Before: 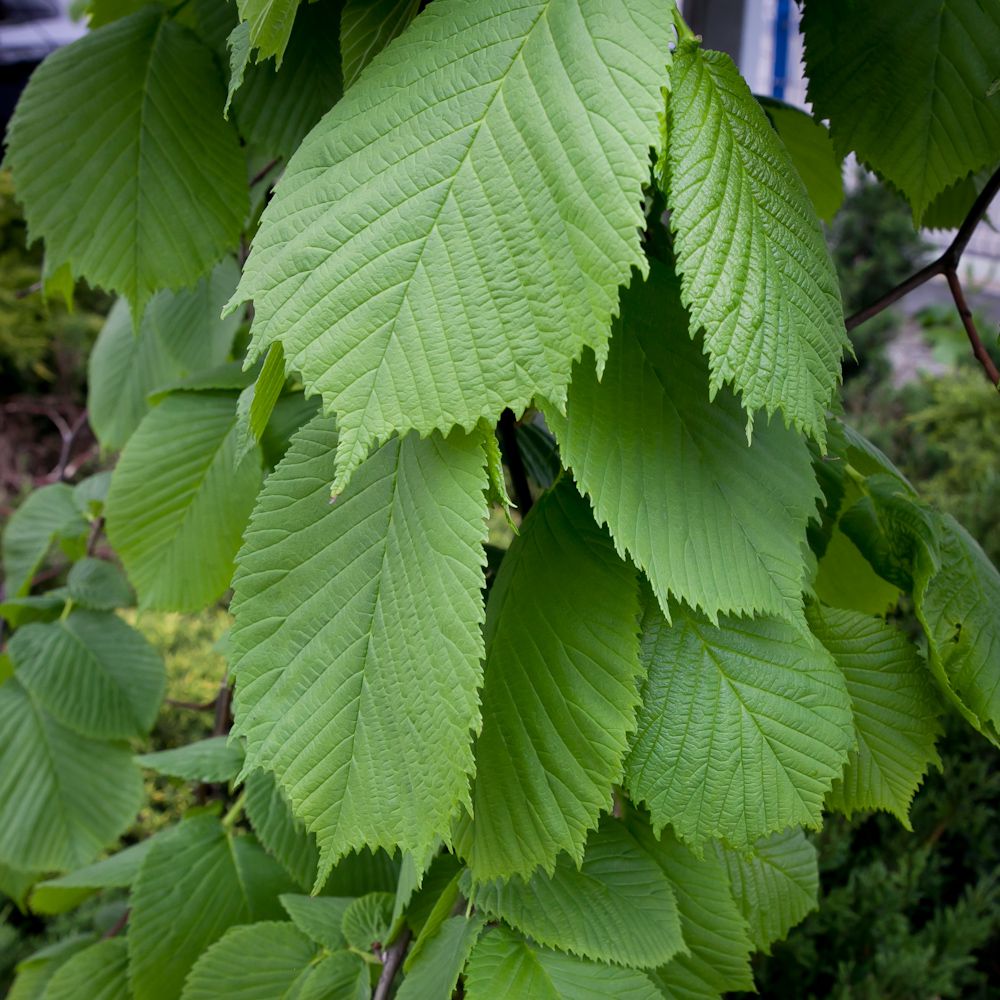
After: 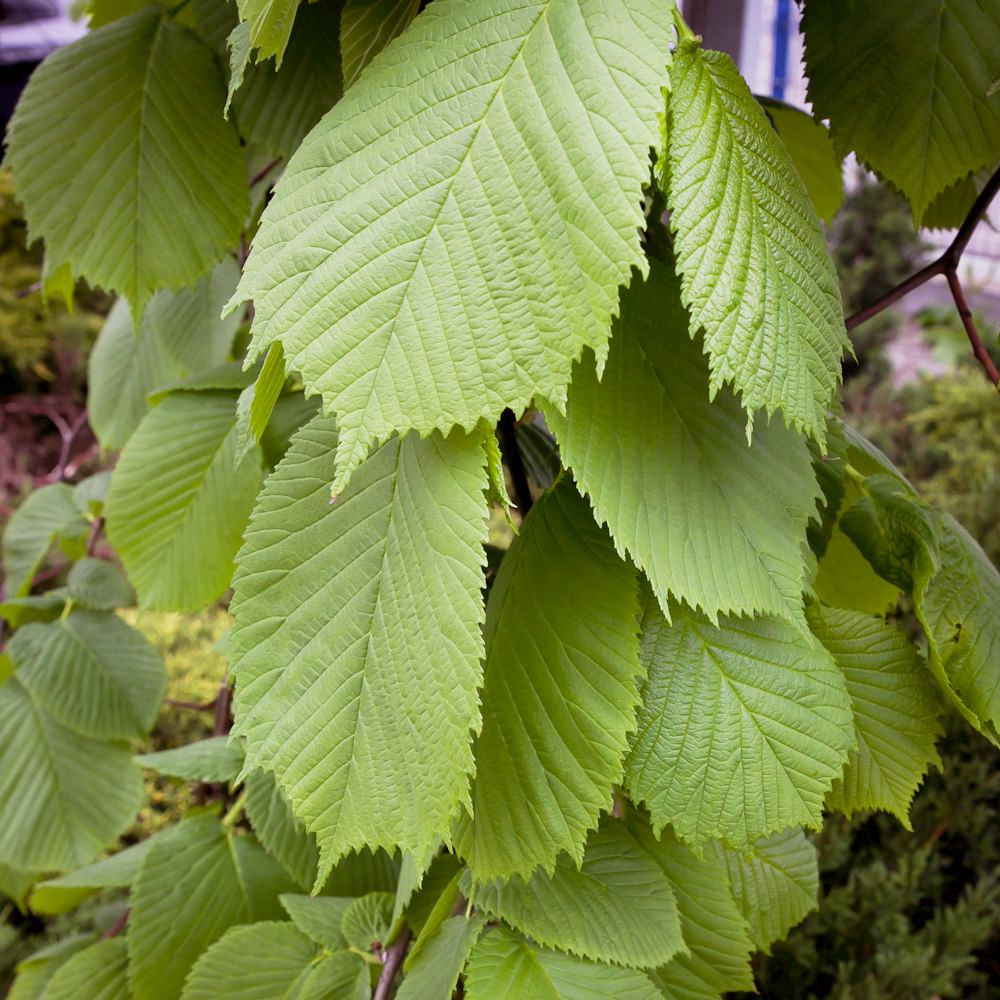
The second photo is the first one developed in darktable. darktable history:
base curve: curves: ch0 [(0, 0) (0.088, 0.125) (0.176, 0.251) (0.354, 0.501) (0.613, 0.749) (1, 0.877)], preserve colors none
rgb levels: mode RGB, independent channels, levels [[0, 0.474, 1], [0, 0.5, 1], [0, 0.5, 1]]
